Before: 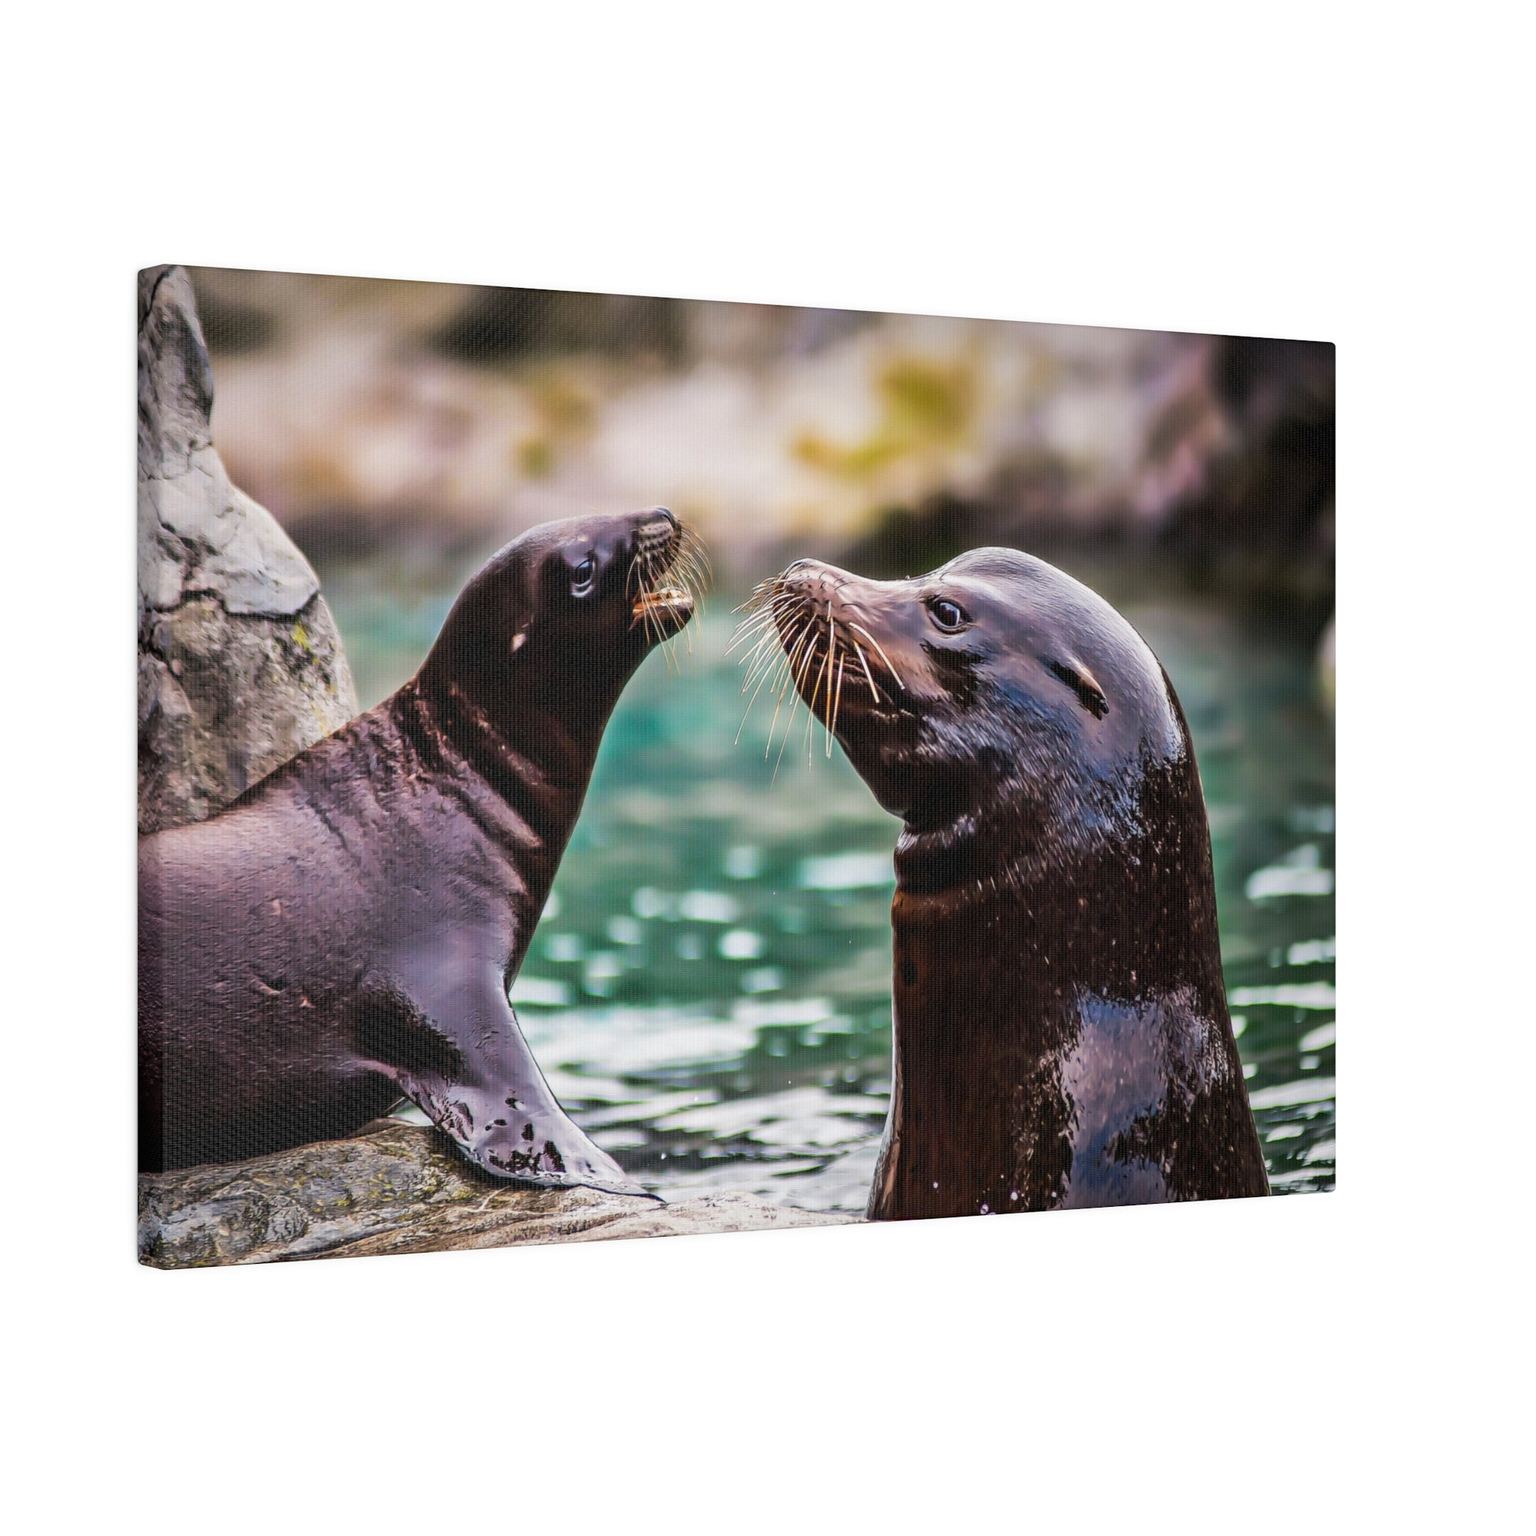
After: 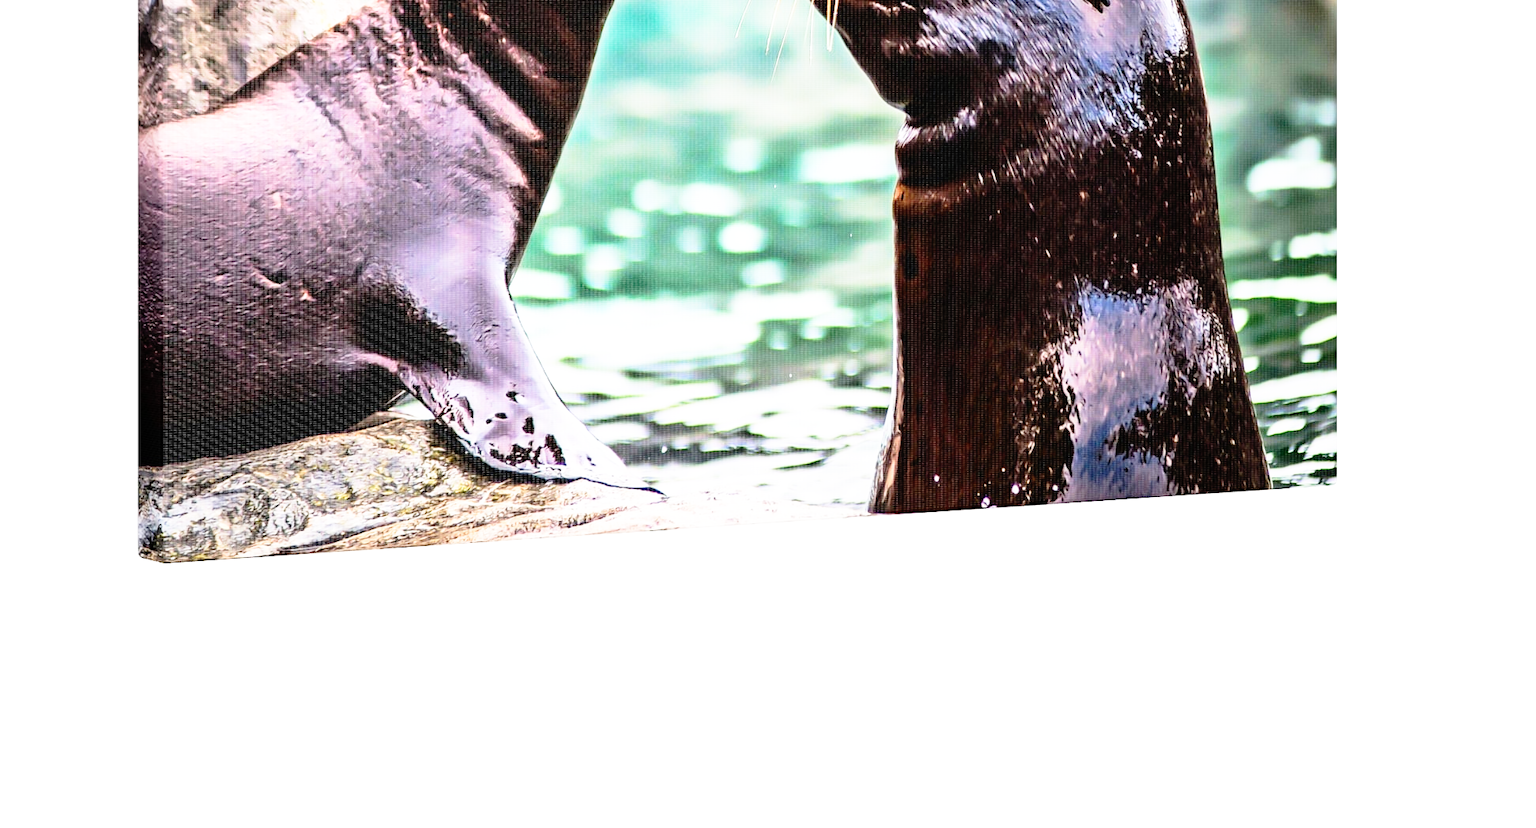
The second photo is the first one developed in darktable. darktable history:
base curve: curves: ch0 [(0, 0) (0.012, 0.01) (0.073, 0.168) (0.31, 0.711) (0.645, 0.957) (1, 1)], preserve colors none
crop and rotate: top 46.092%, right 0.087%
contrast brightness saturation: contrast 0.152, brightness 0.044
tone equalizer: -8 EV -0.407 EV, -7 EV -0.419 EV, -6 EV -0.301 EV, -5 EV -0.256 EV, -3 EV 0.239 EV, -2 EV 0.306 EV, -1 EV 0.406 EV, +0 EV 0.408 EV
